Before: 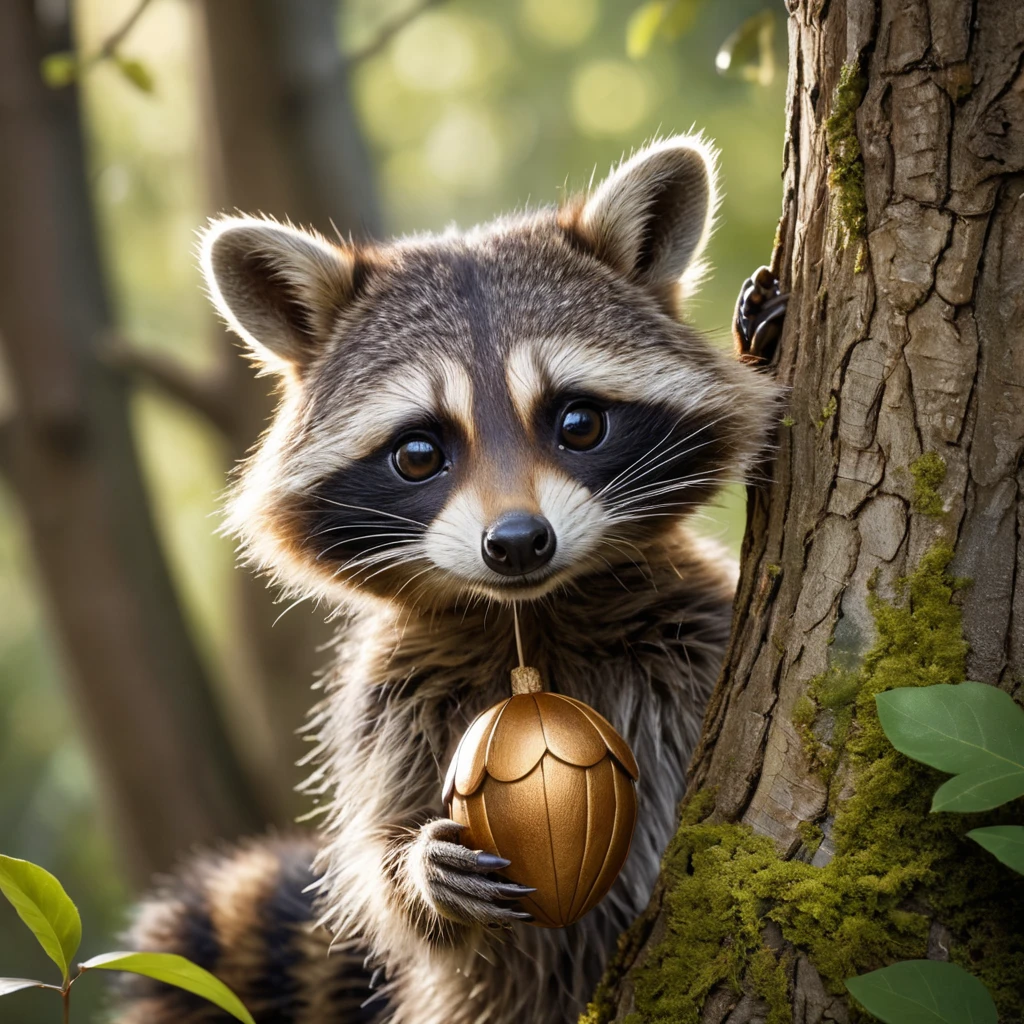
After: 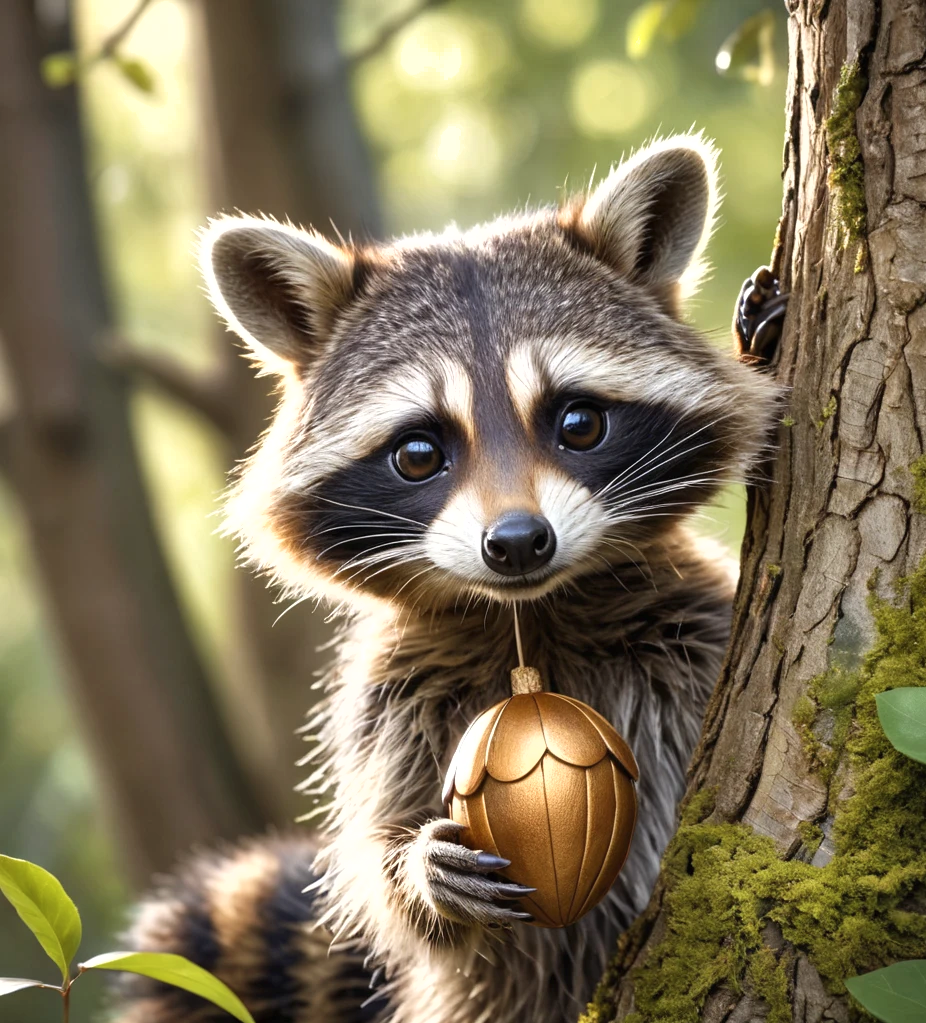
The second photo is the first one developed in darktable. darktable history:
contrast brightness saturation: saturation -0.05
crop: right 9.509%, bottom 0.031%
exposure: black level correction 0, exposure 0.5 EV, compensate highlight preservation false
shadows and highlights: radius 108.52, shadows 40.68, highlights -72.88, low approximation 0.01, soften with gaussian
